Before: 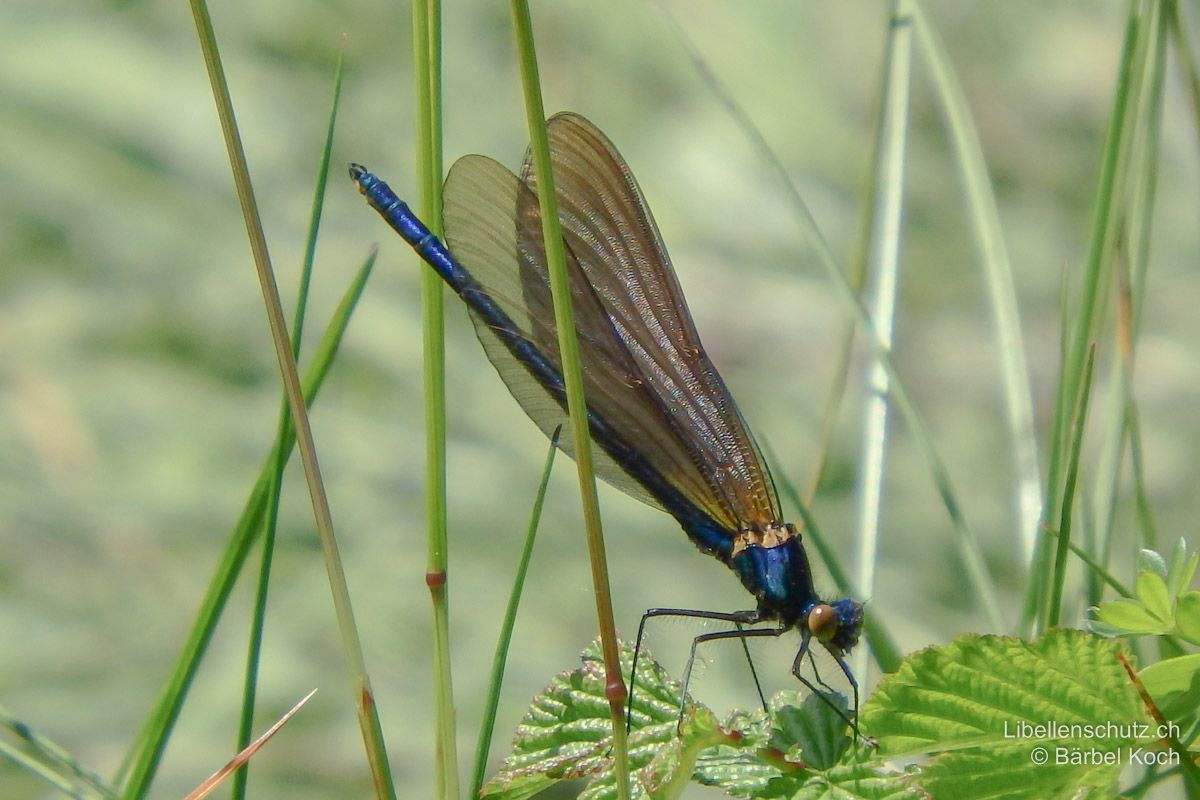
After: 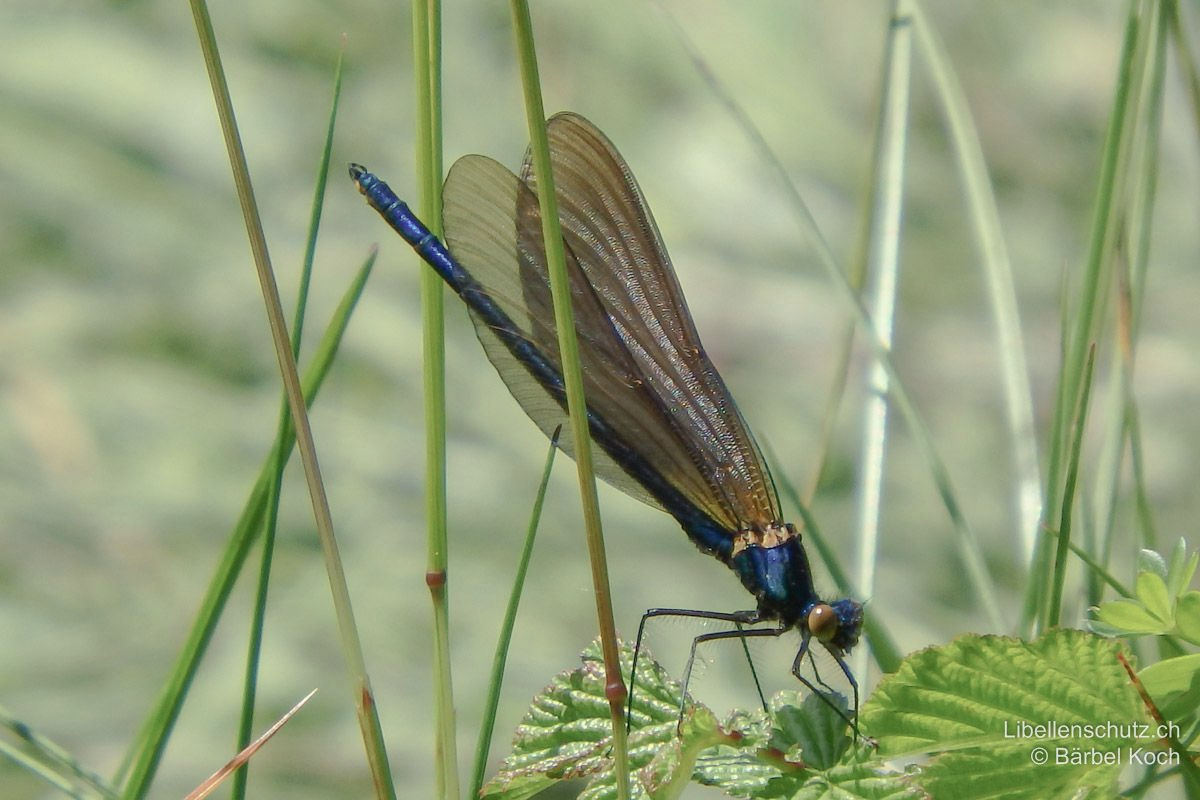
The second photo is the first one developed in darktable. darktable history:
contrast brightness saturation: saturation -0.156
